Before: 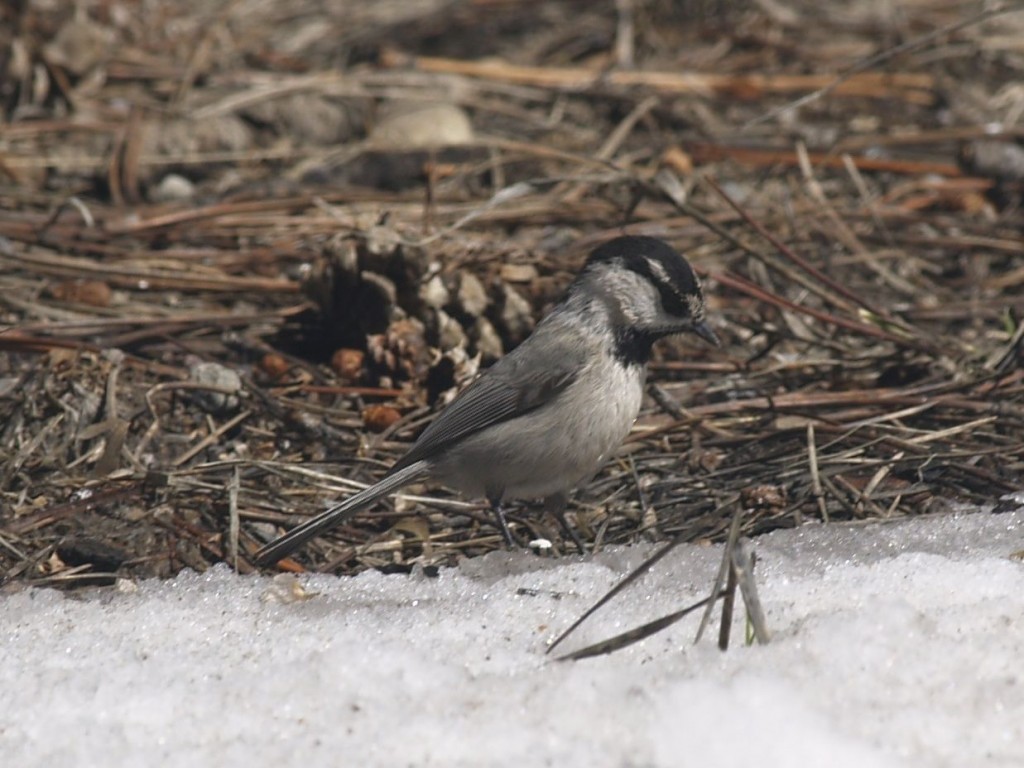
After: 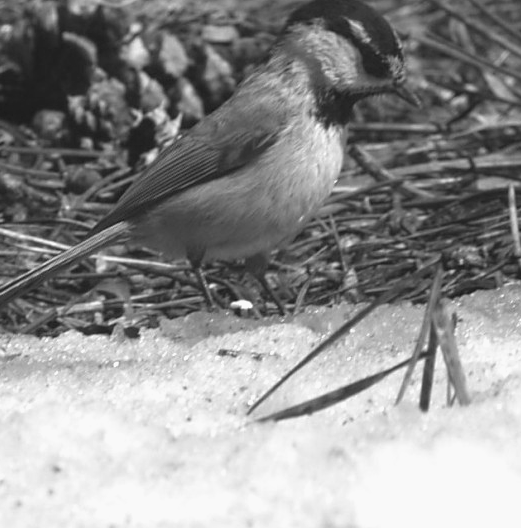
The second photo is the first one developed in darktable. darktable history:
white balance: red 0.988, blue 1.017
crop and rotate: left 29.237%, top 31.152%, right 19.807%
velvia: strength 15%
monochrome: a 32, b 64, size 2.3
exposure: black level correction 0, exposure 0.4 EV, compensate exposure bias true, compensate highlight preservation false
